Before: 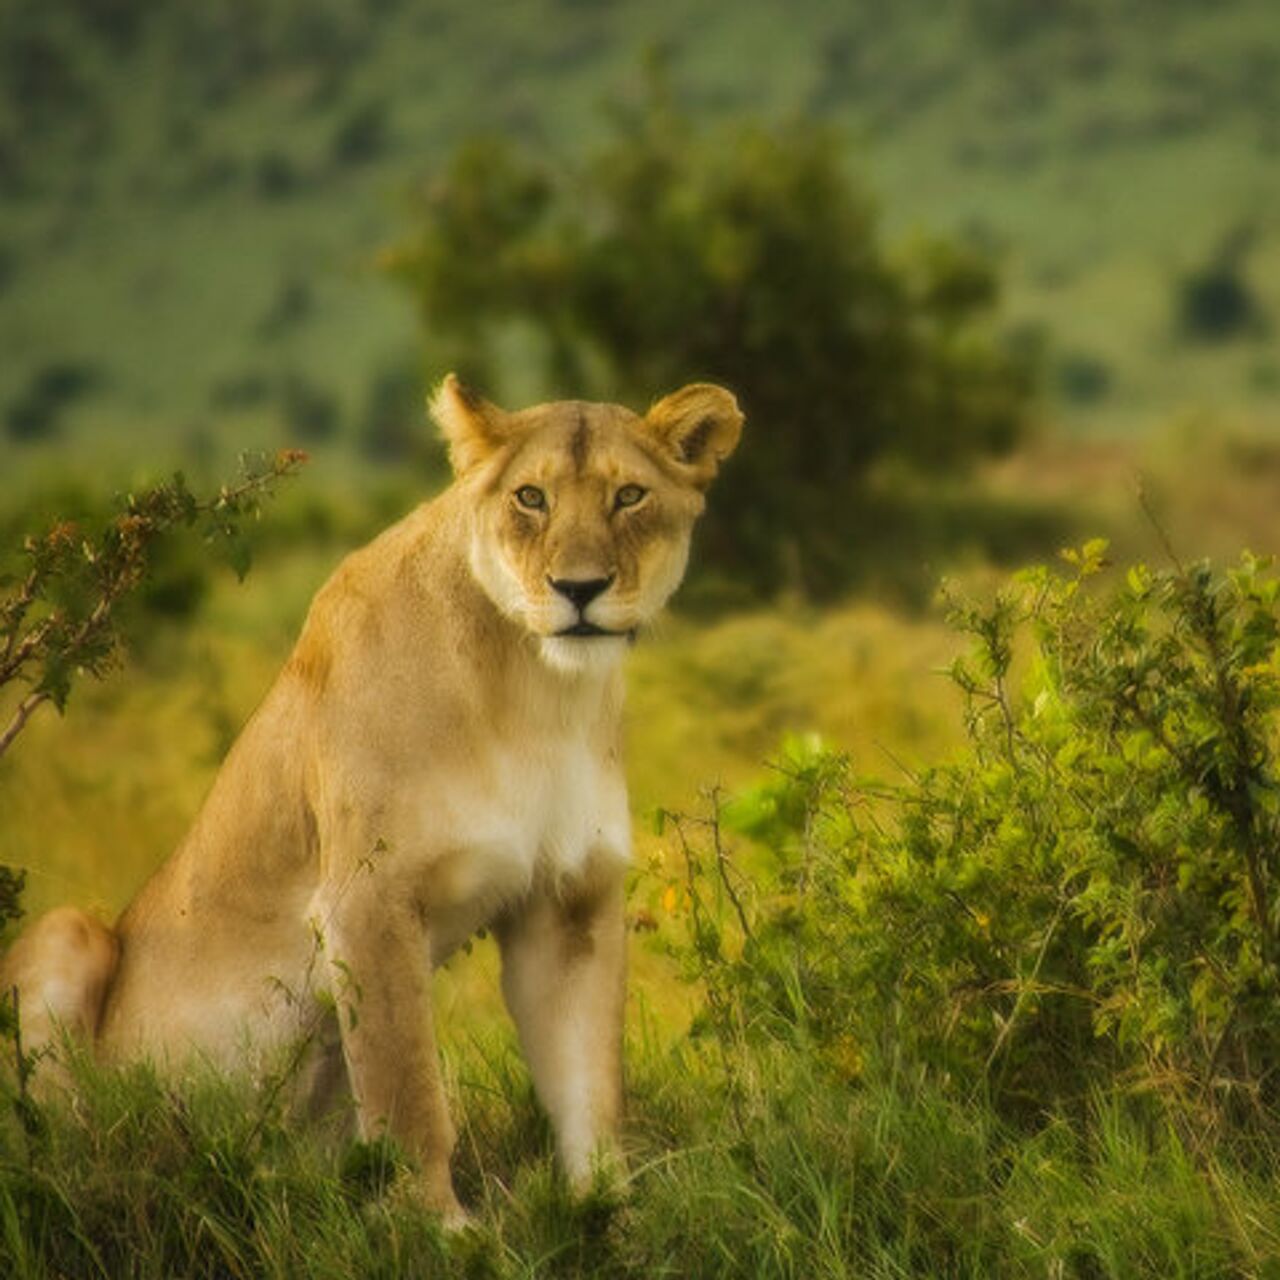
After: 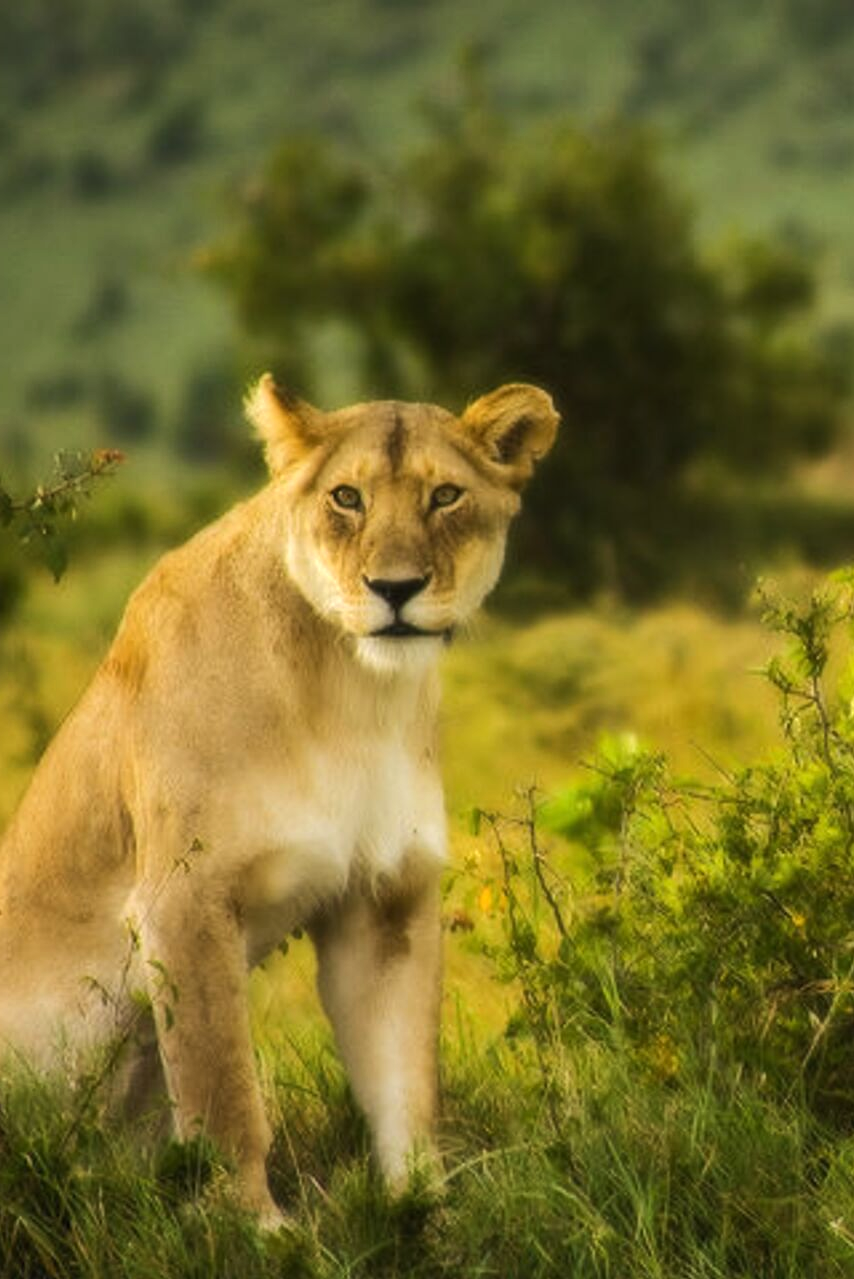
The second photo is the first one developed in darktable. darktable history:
crop and rotate: left 14.451%, right 18.767%
tone equalizer: -8 EV -0.379 EV, -7 EV -0.411 EV, -6 EV -0.299 EV, -5 EV -0.243 EV, -3 EV 0.252 EV, -2 EV 0.326 EV, -1 EV 0.368 EV, +0 EV 0.446 EV, edges refinement/feathering 500, mask exposure compensation -1.57 EV, preserve details no
